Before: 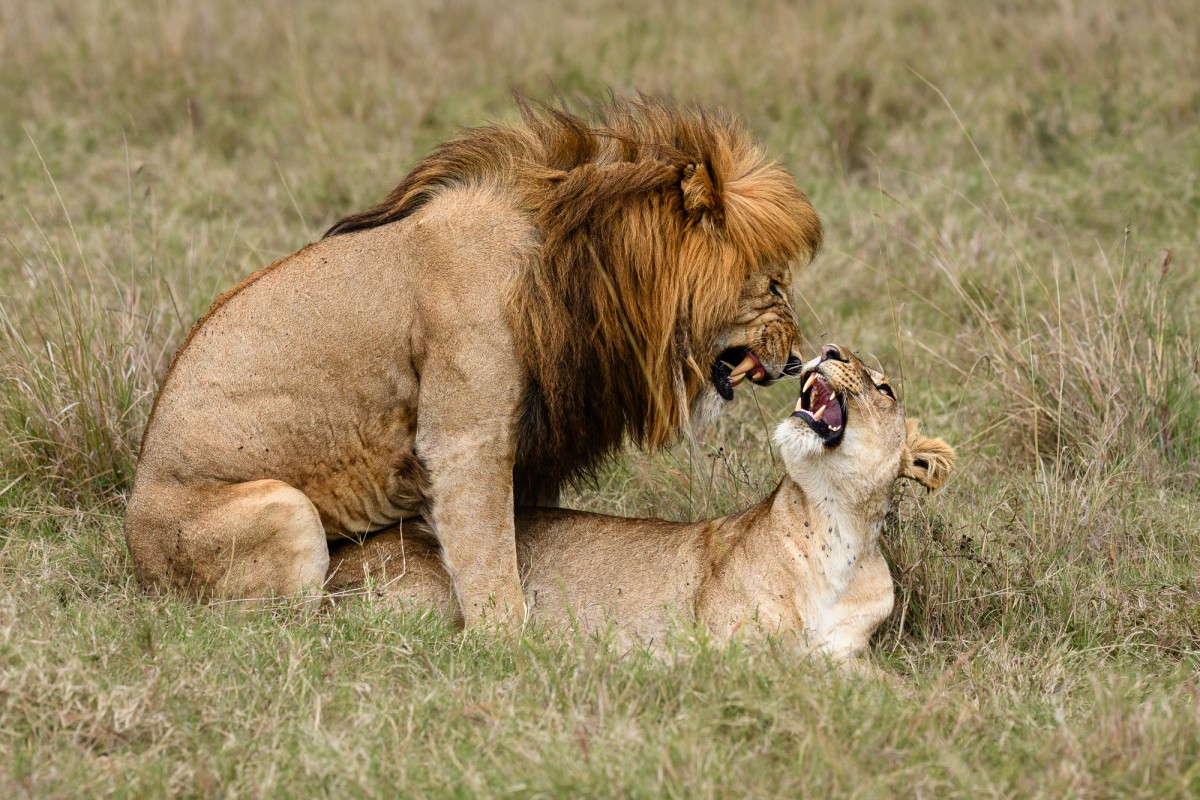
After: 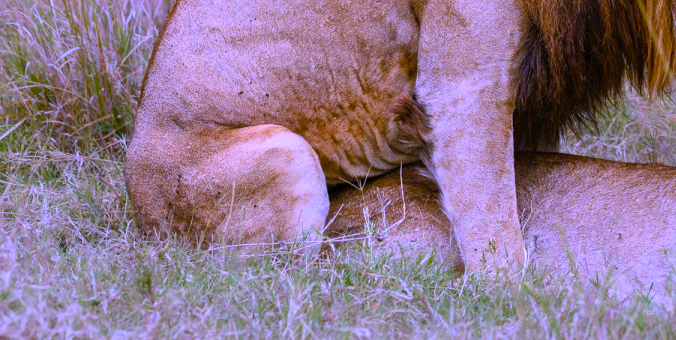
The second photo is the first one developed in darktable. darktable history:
color balance rgb: linear chroma grading › global chroma 10%, perceptual saturation grading › global saturation 30%, global vibrance 10%
shadows and highlights: on, module defaults
white balance: red 0.98, blue 1.61
crop: top 44.483%, right 43.593%, bottom 12.892%
